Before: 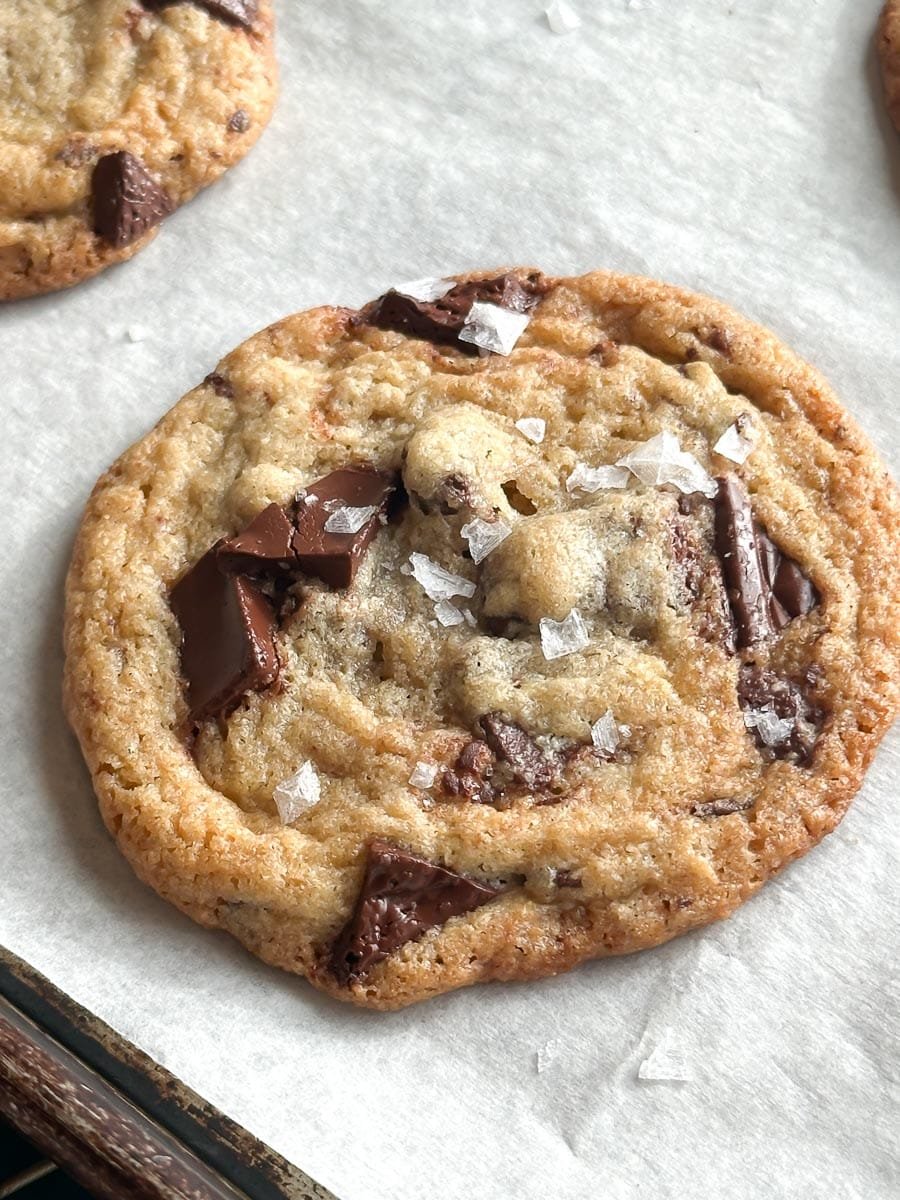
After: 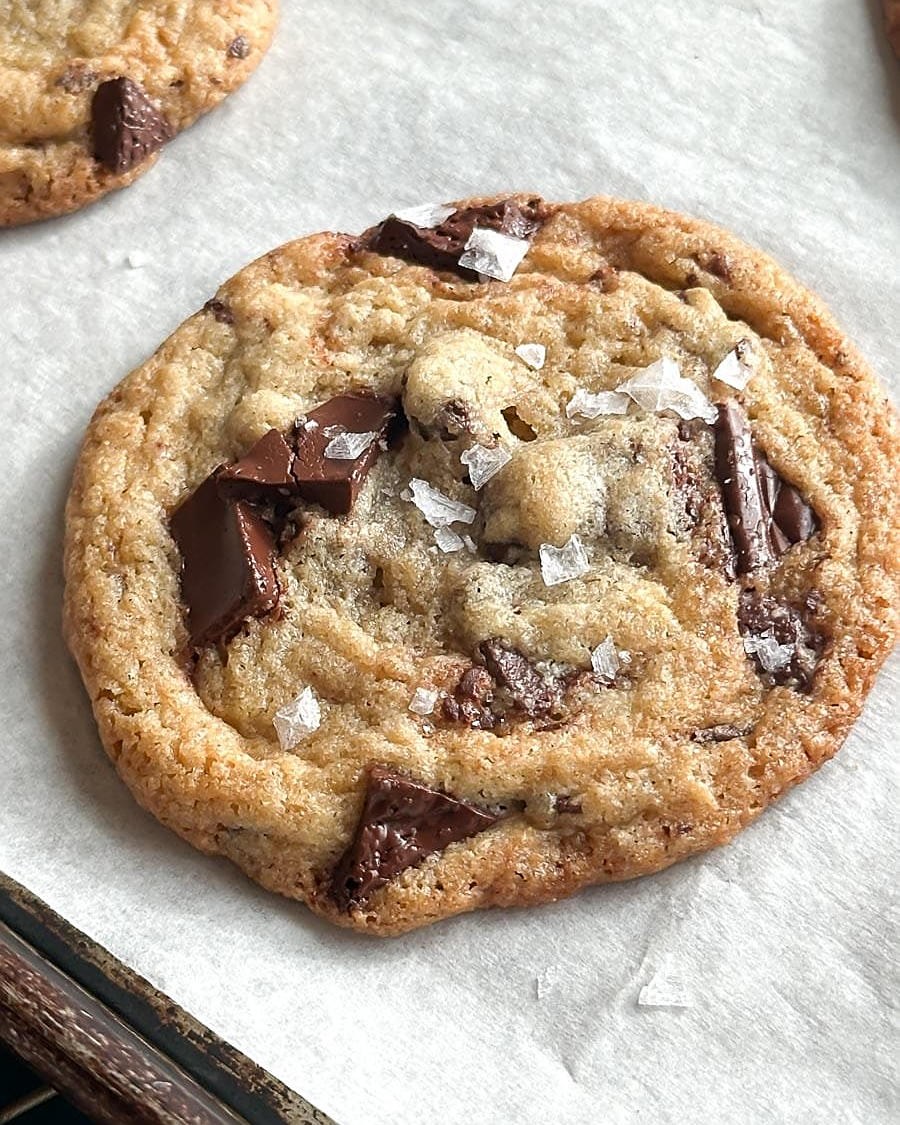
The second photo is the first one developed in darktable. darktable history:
sharpen: on, module defaults
crop and rotate: top 6.25%
